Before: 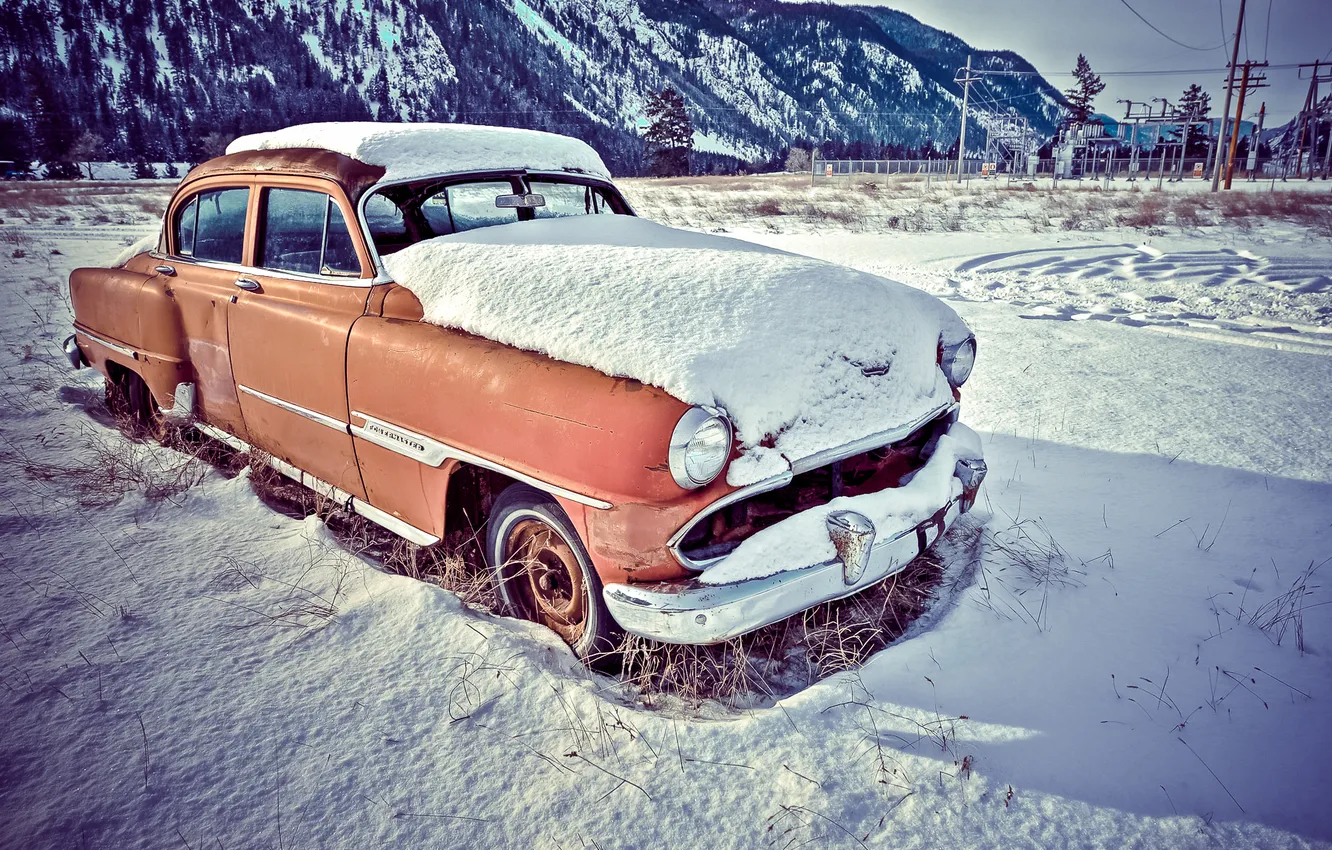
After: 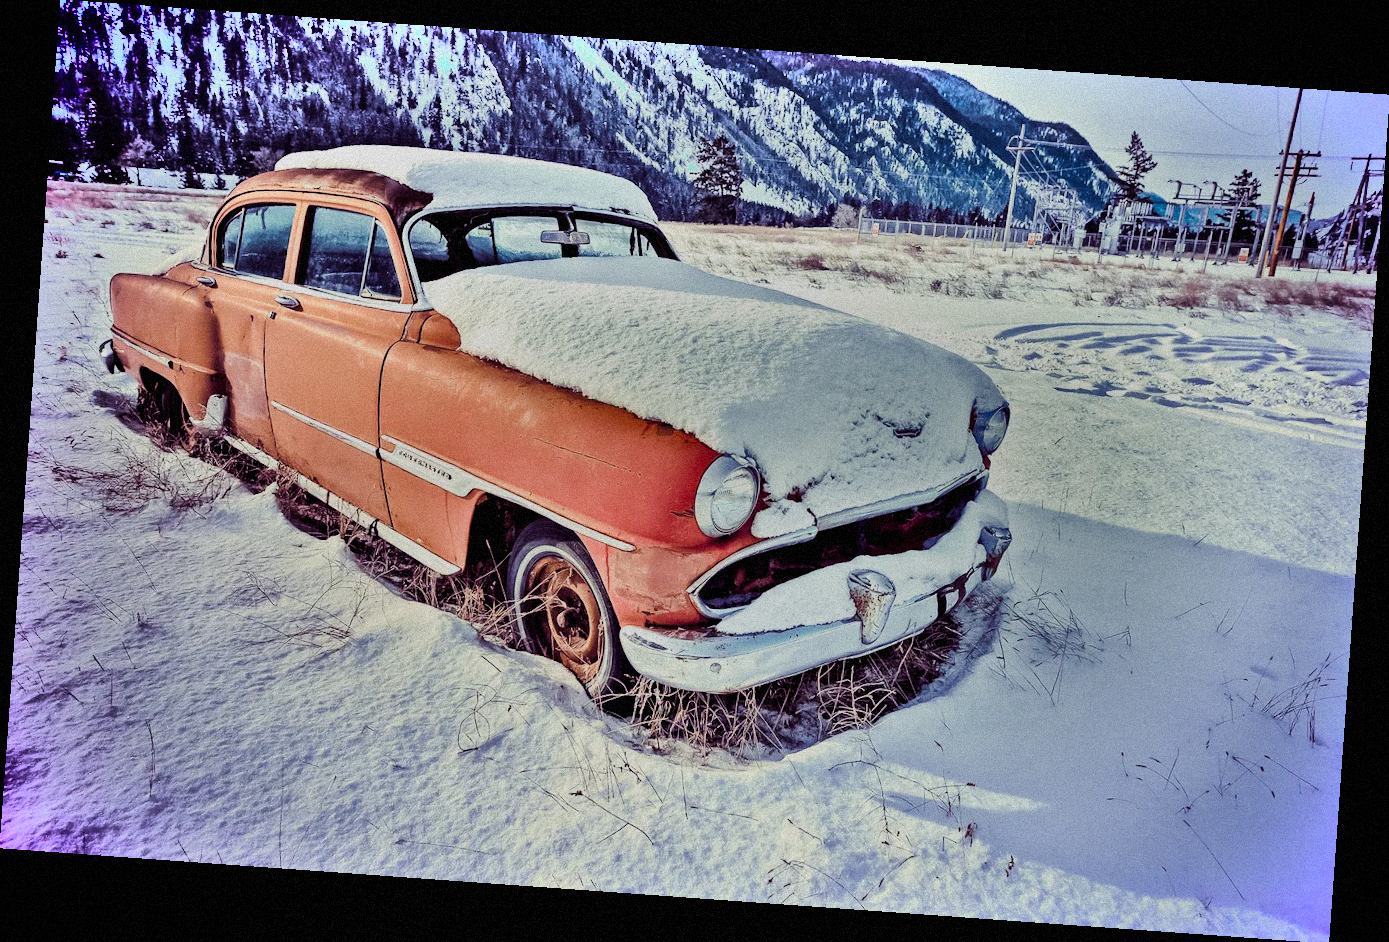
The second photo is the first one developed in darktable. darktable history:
rotate and perspective: rotation 4.1°, automatic cropping off
vignetting: fall-off start 88.53%, fall-off radius 44.2%, saturation 0.376, width/height ratio 1.161
exposure: compensate highlight preservation false
grain: mid-tones bias 0%
shadows and highlights: radius 123.98, shadows 100, white point adjustment -3, highlights -100, highlights color adjustment 89.84%, soften with gaussian
tone curve: curves: ch0 [(0, 0) (0.004, 0.001) (0.133, 0.112) (0.325, 0.362) (0.832, 0.893) (1, 1)], color space Lab, linked channels, preserve colors none
filmic rgb: black relative exposure -7.32 EV, white relative exposure 5.09 EV, hardness 3.2
